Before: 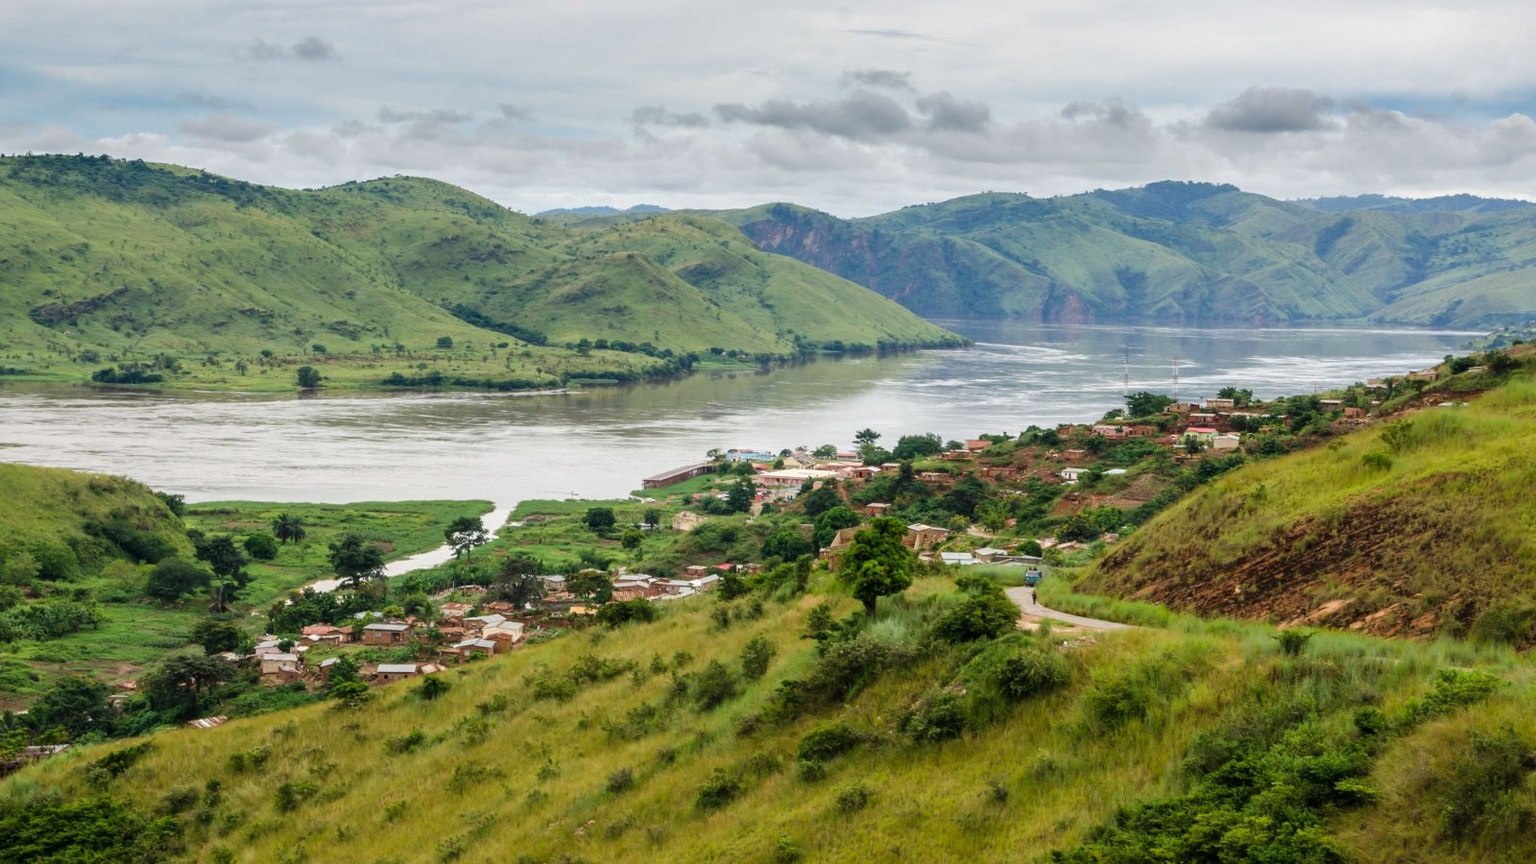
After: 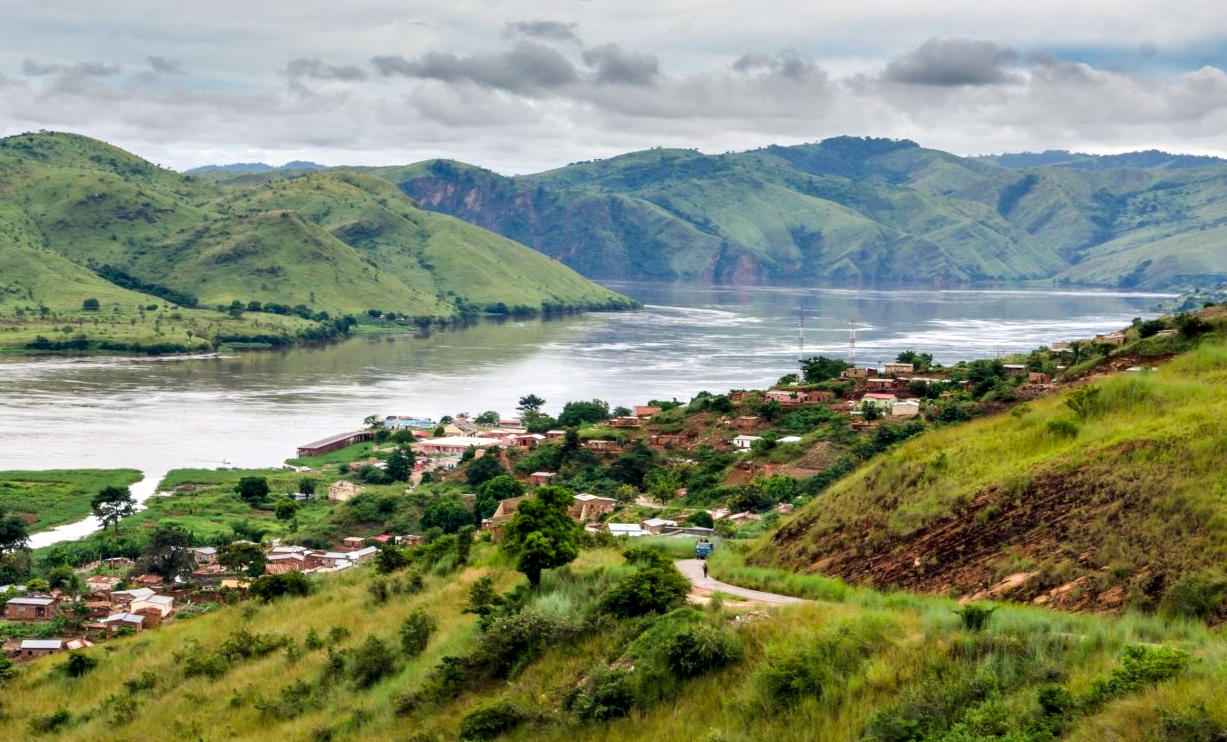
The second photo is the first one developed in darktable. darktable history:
contrast equalizer: octaves 7, y [[0.528, 0.548, 0.563, 0.562, 0.546, 0.526], [0.55 ×6], [0 ×6], [0 ×6], [0 ×6]]
crop: left 23.293%, top 5.855%, bottom 11.662%
